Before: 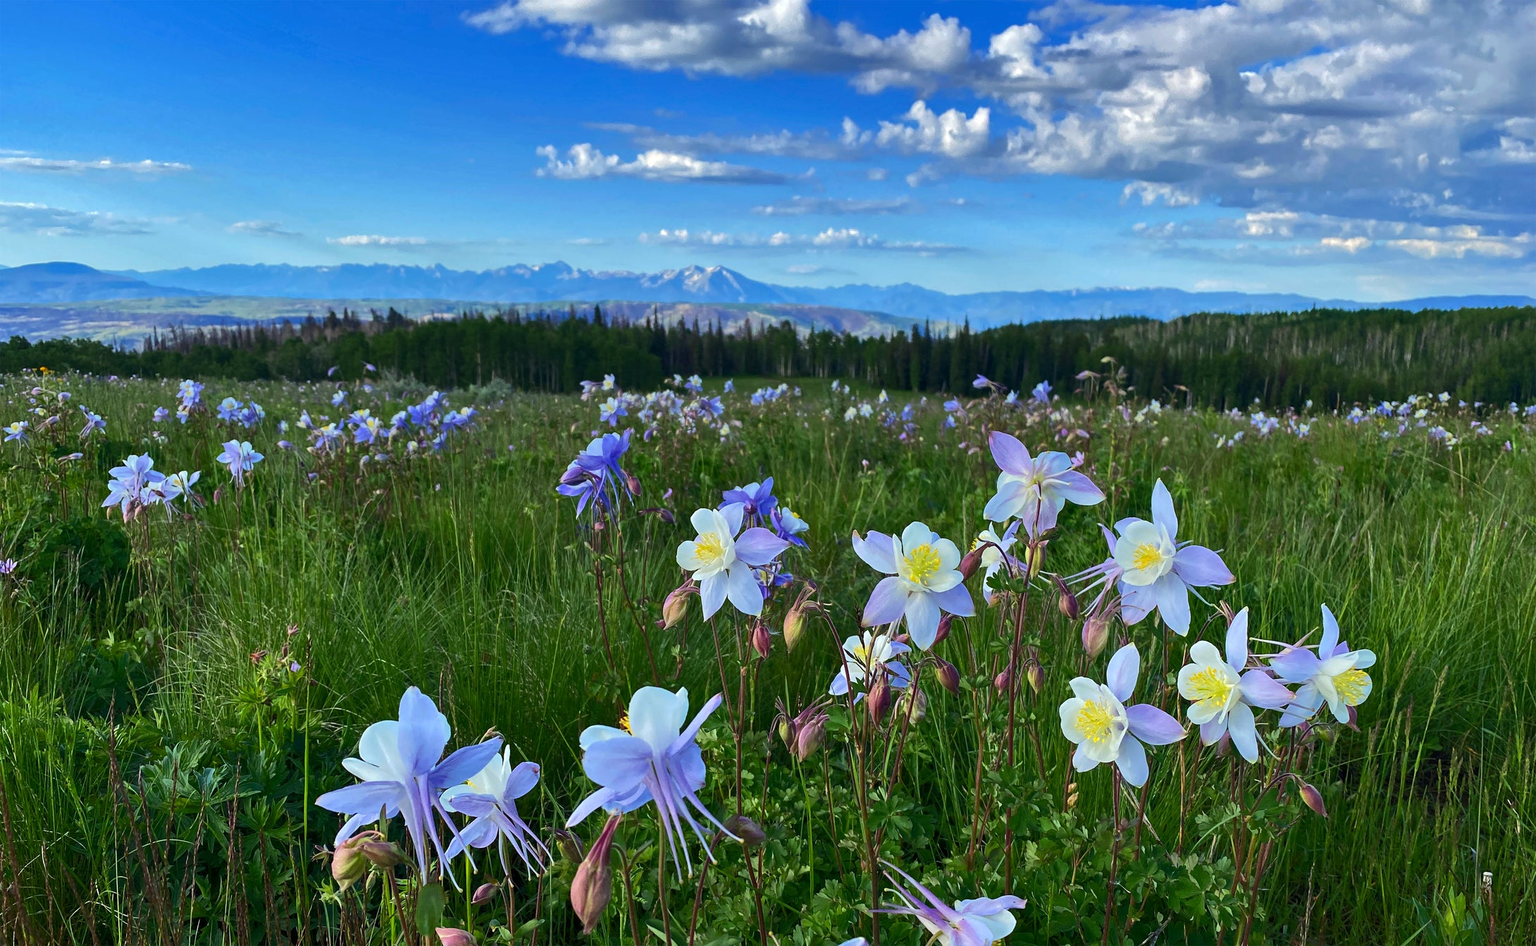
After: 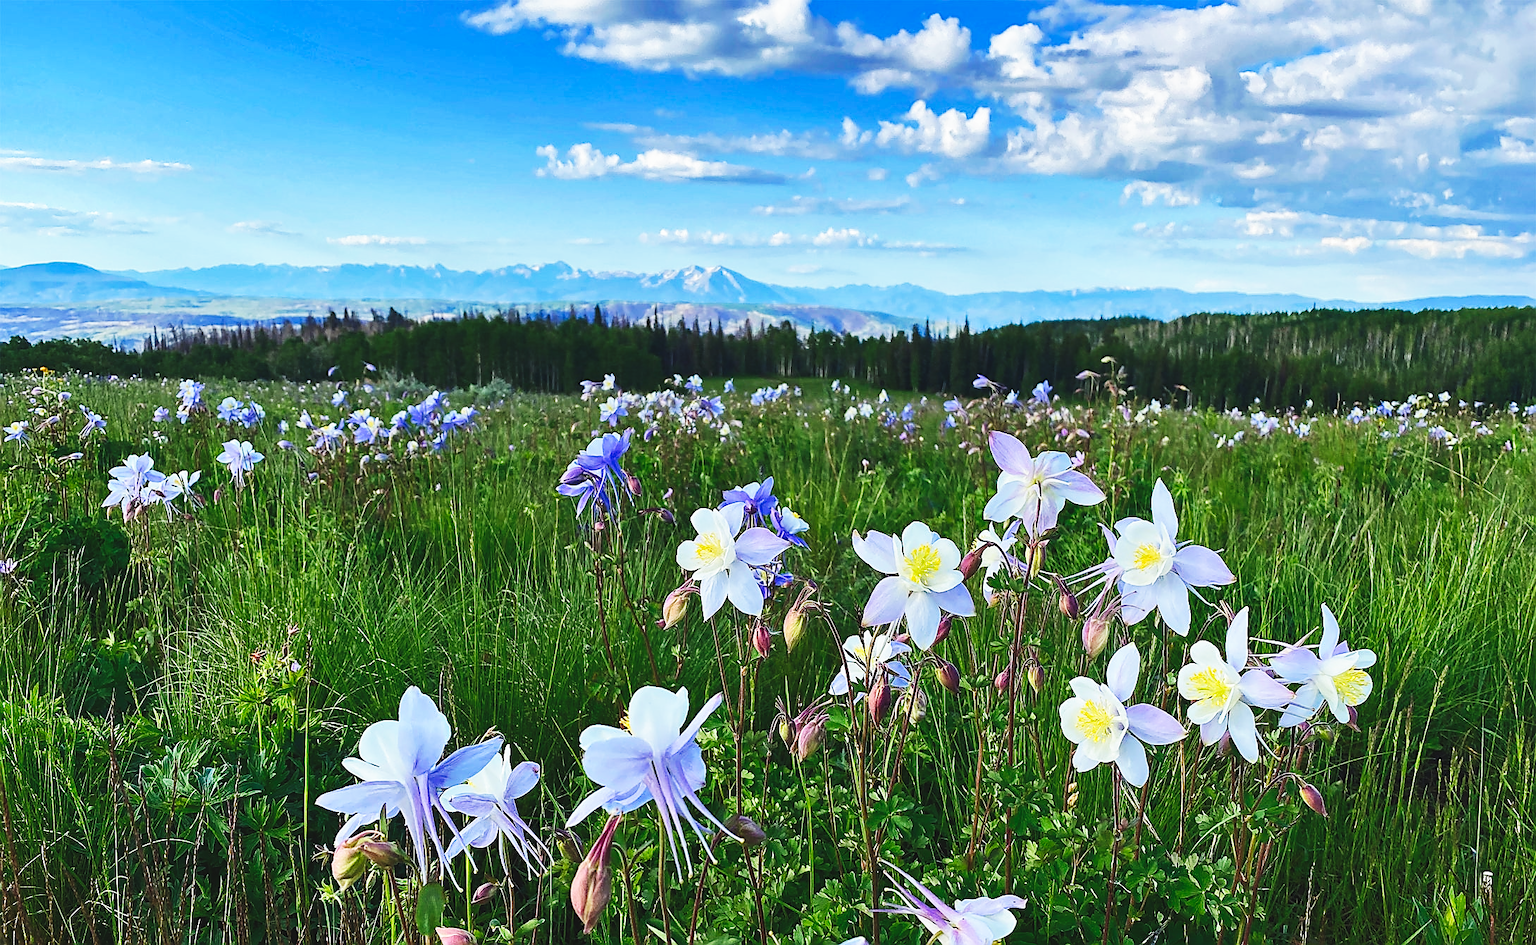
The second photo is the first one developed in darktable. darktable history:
base curve: curves: ch0 [(0, 0) (0.007, 0.004) (0.027, 0.03) (0.046, 0.07) (0.207, 0.54) (0.442, 0.872) (0.673, 0.972) (1, 1)], preserve colors none
sharpen: radius 1.4, amount 1.25, threshold 0.7
exposure: black level correction -0.015, exposure -0.5 EV, compensate highlight preservation false
